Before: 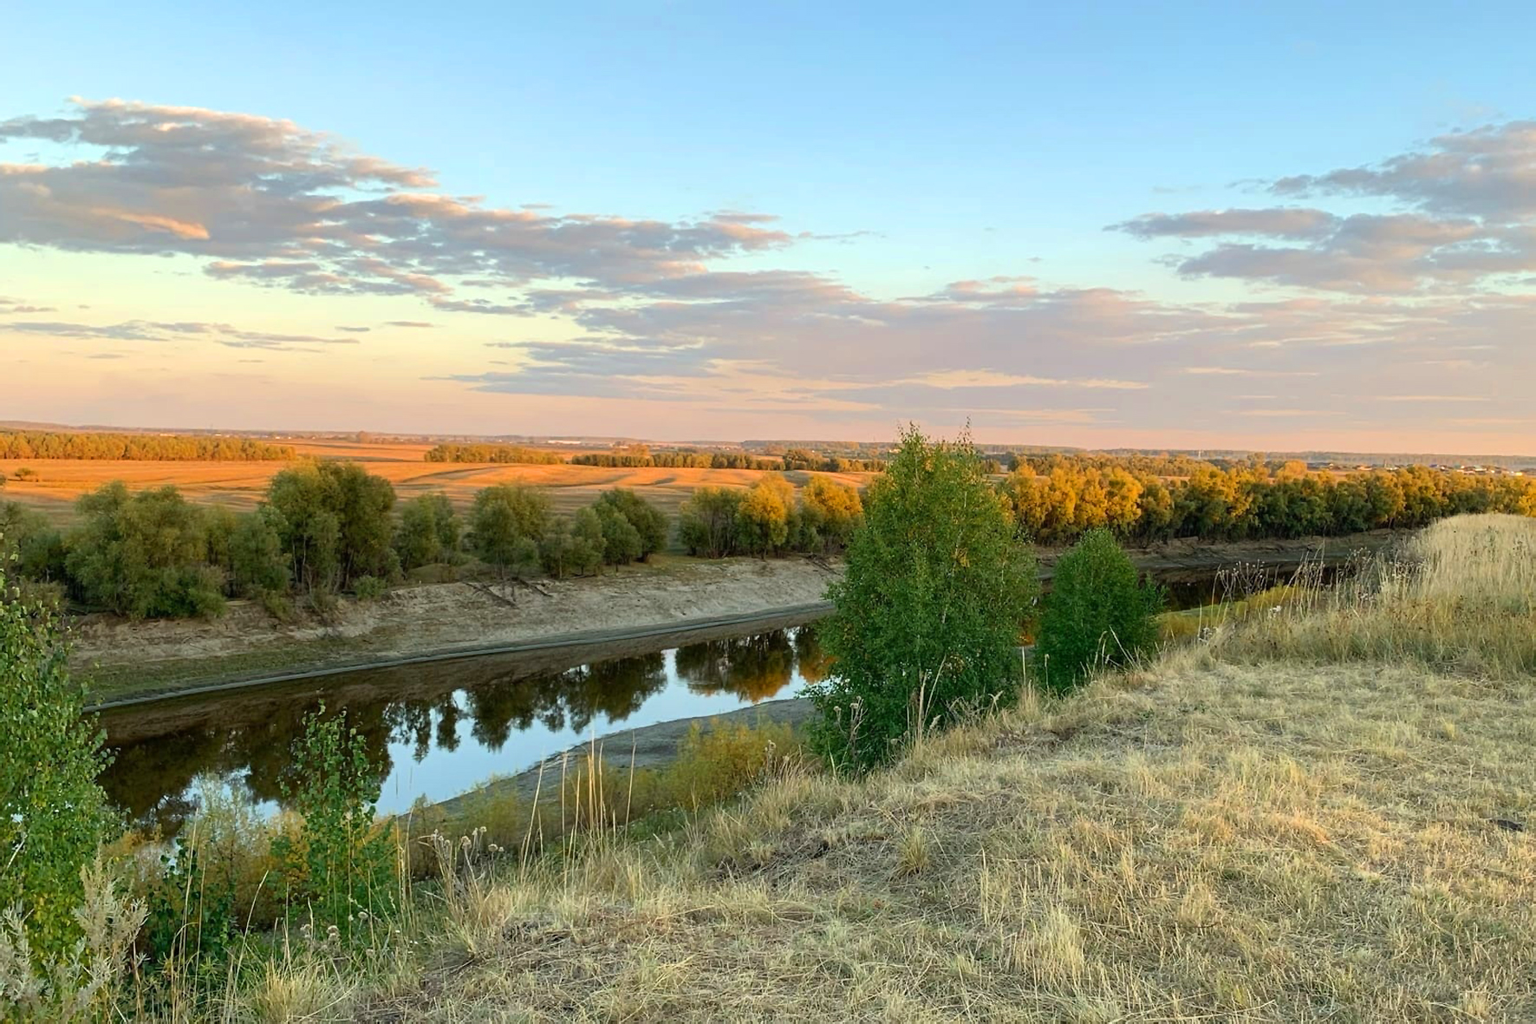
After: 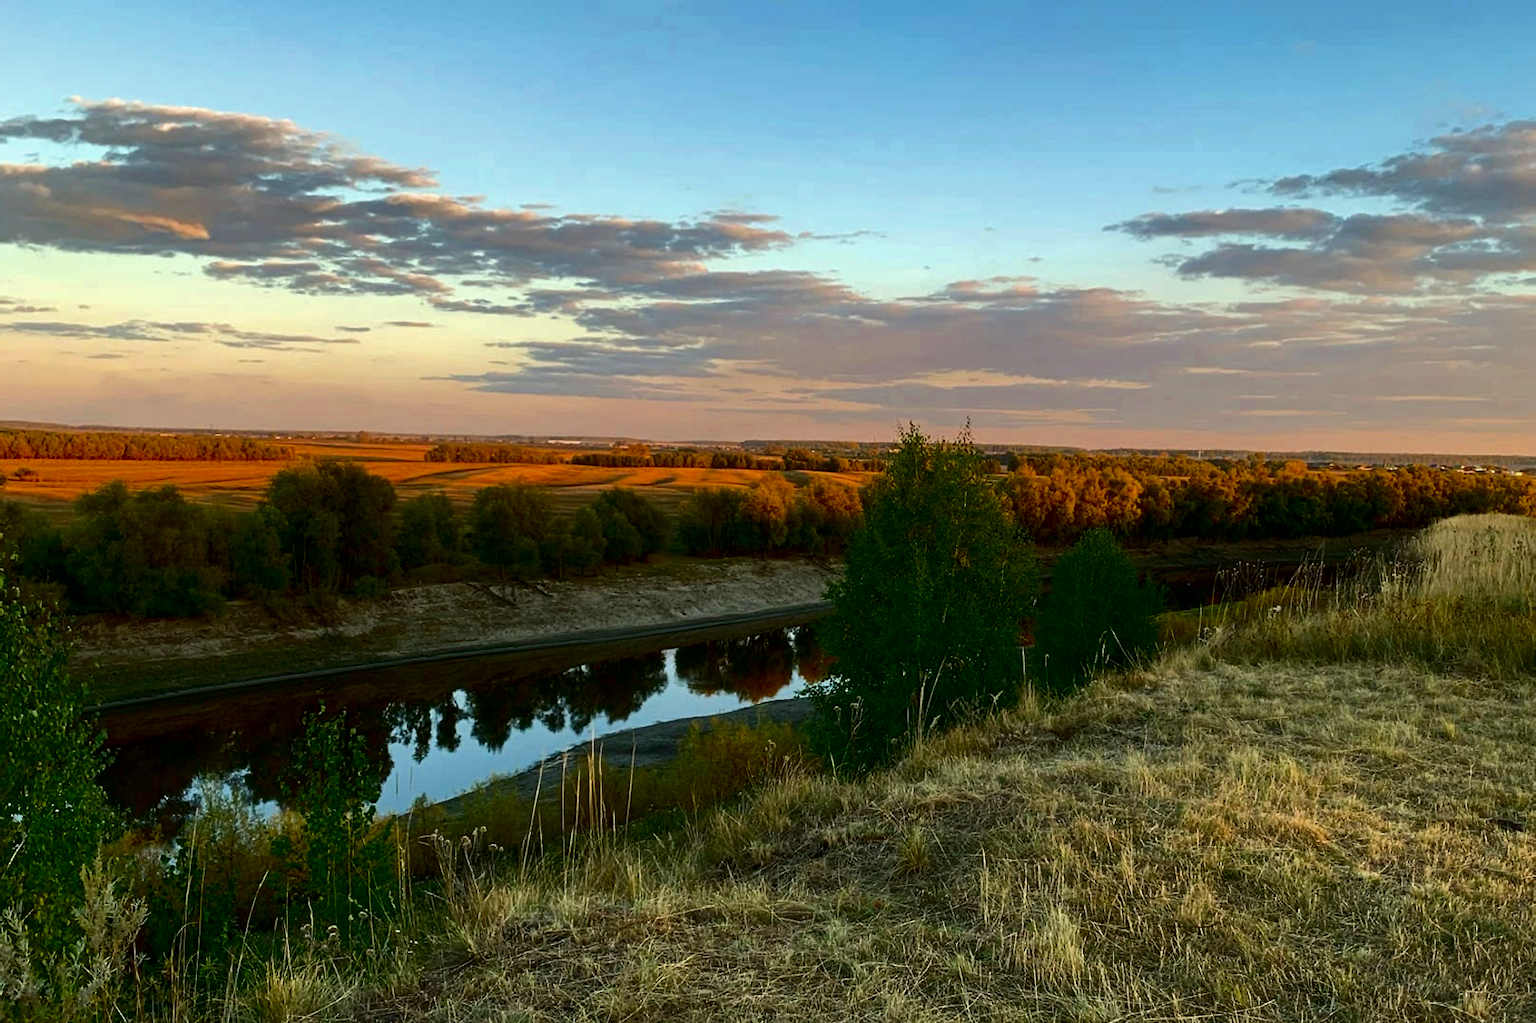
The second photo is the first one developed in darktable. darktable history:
contrast brightness saturation: contrast 0.091, brightness -0.572, saturation 0.168
